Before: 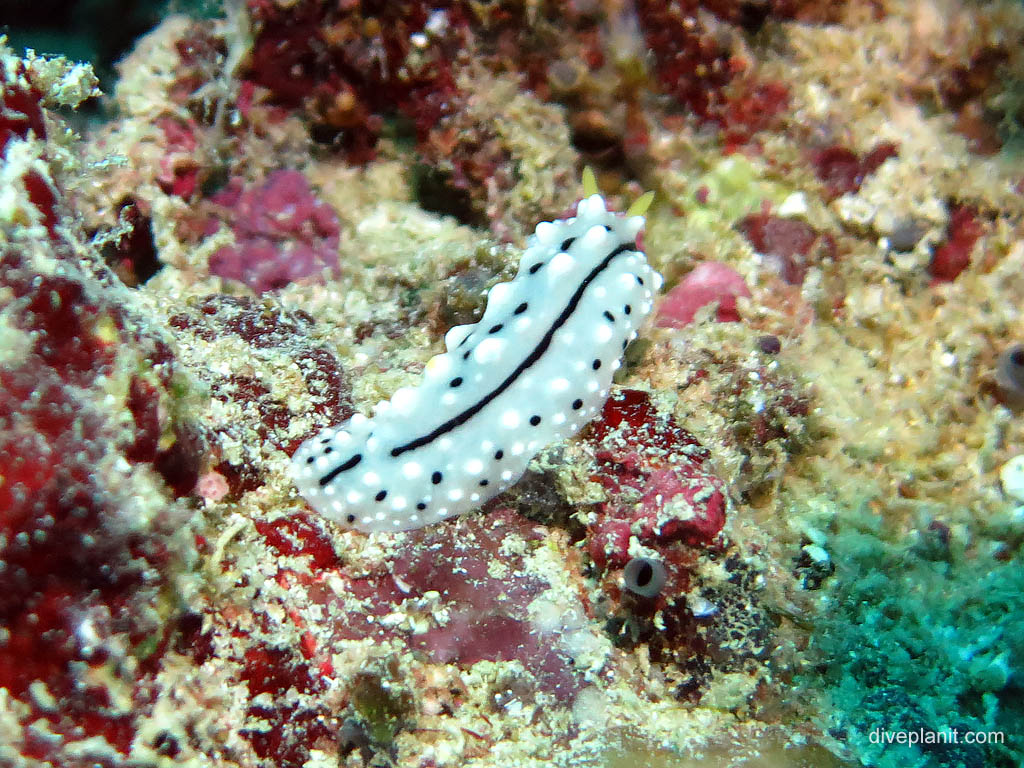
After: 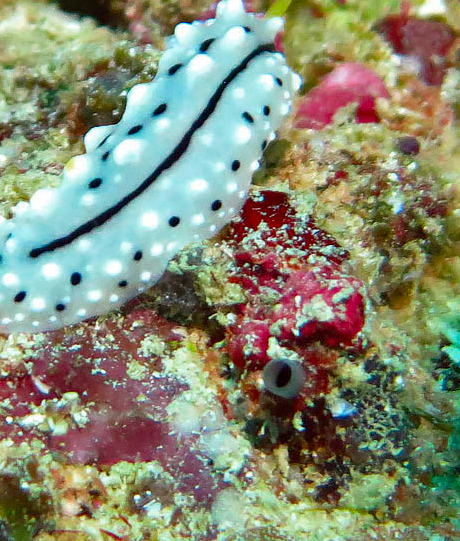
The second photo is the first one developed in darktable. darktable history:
color zones: curves: ch0 [(0, 0.425) (0.143, 0.422) (0.286, 0.42) (0.429, 0.419) (0.571, 0.419) (0.714, 0.42) (0.857, 0.422) (1, 0.425)]; ch1 [(0, 0.666) (0.143, 0.669) (0.286, 0.671) (0.429, 0.67) (0.571, 0.67) (0.714, 0.67) (0.857, 0.67) (1, 0.666)]
crop: left 35.277%, top 26.008%, right 19.736%, bottom 3.455%
shadows and highlights: low approximation 0.01, soften with gaussian
tone equalizer: smoothing diameter 24.81%, edges refinement/feathering 9.95, preserve details guided filter
